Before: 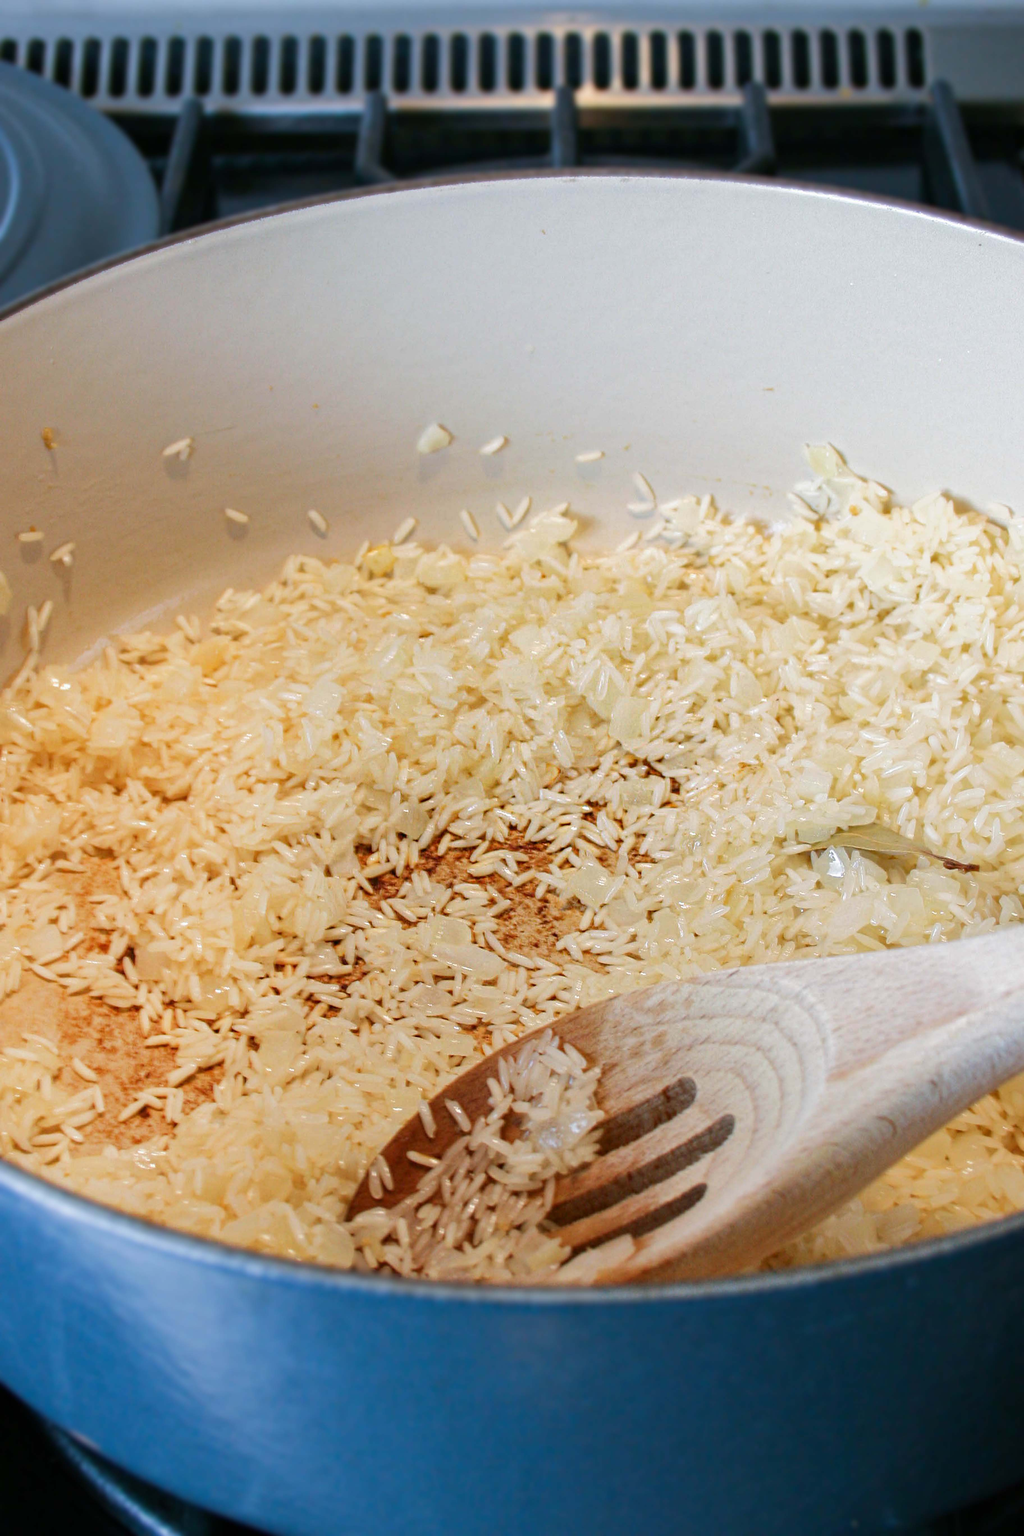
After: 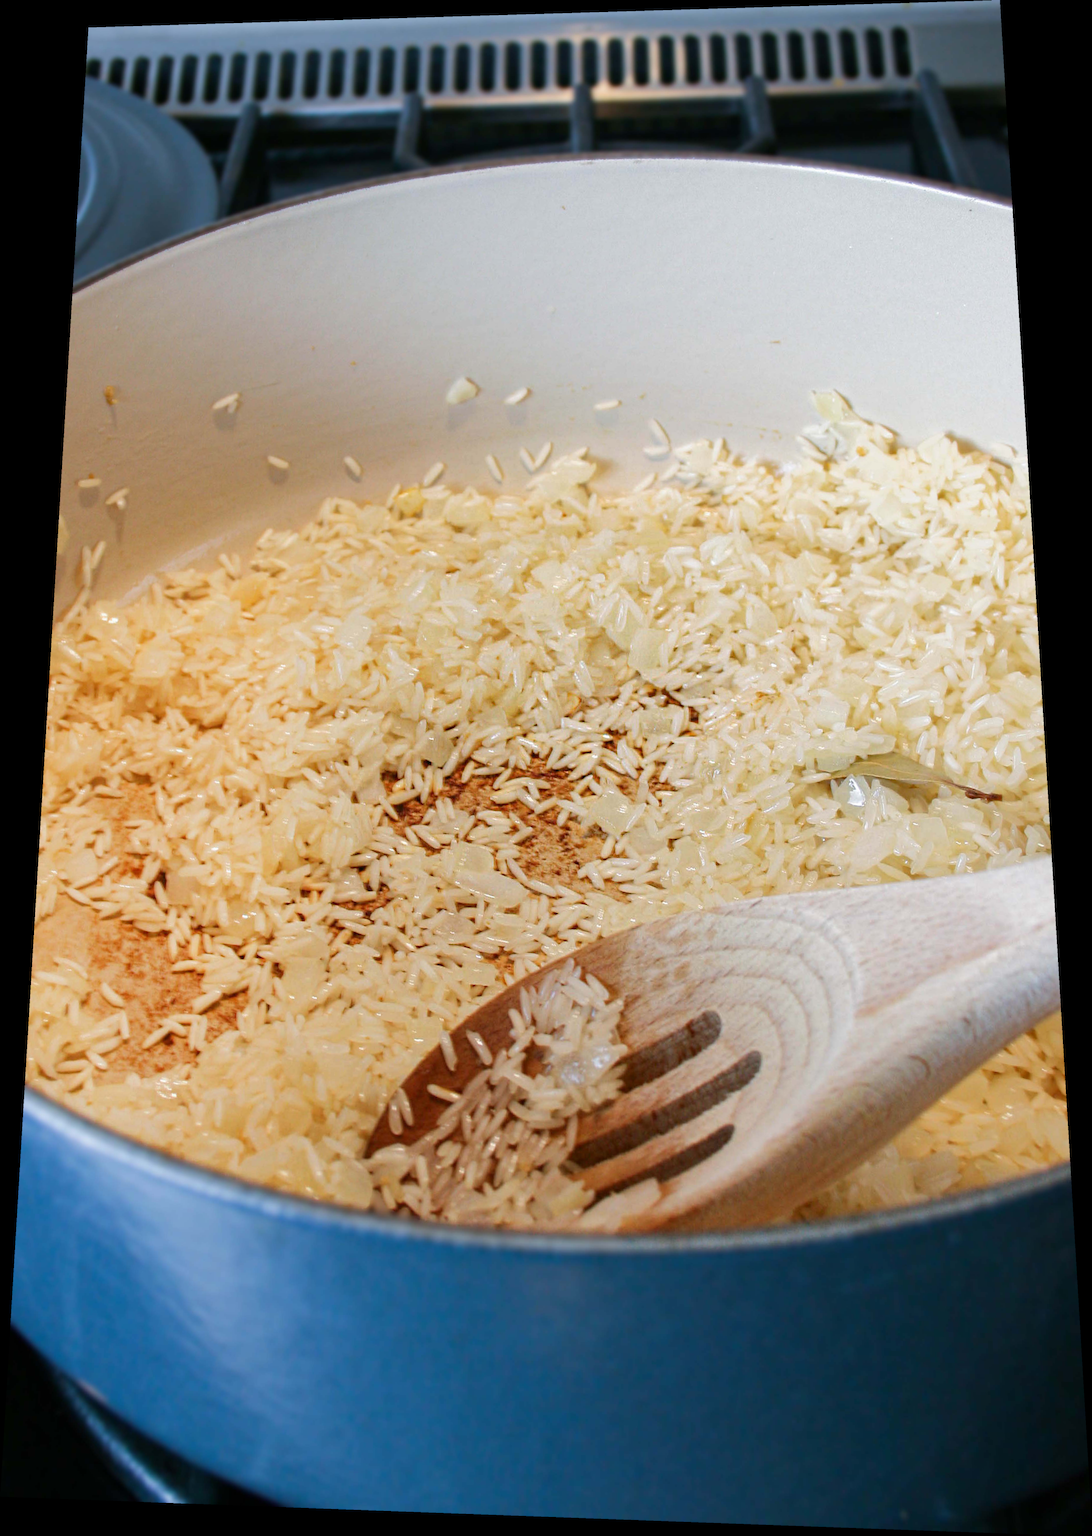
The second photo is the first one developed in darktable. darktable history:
contrast equalizer: y [[0.5 ×4, 0.483, 0.43], [0.5 ×6], [0.5 ×6], [0 ×6], [0 ×6]]
rotate and perspective: rotation 0.128°, lens shift (vertical) -0.181, lens shift (horizontal) -0.044, shear 0.001, automatic cropping off
